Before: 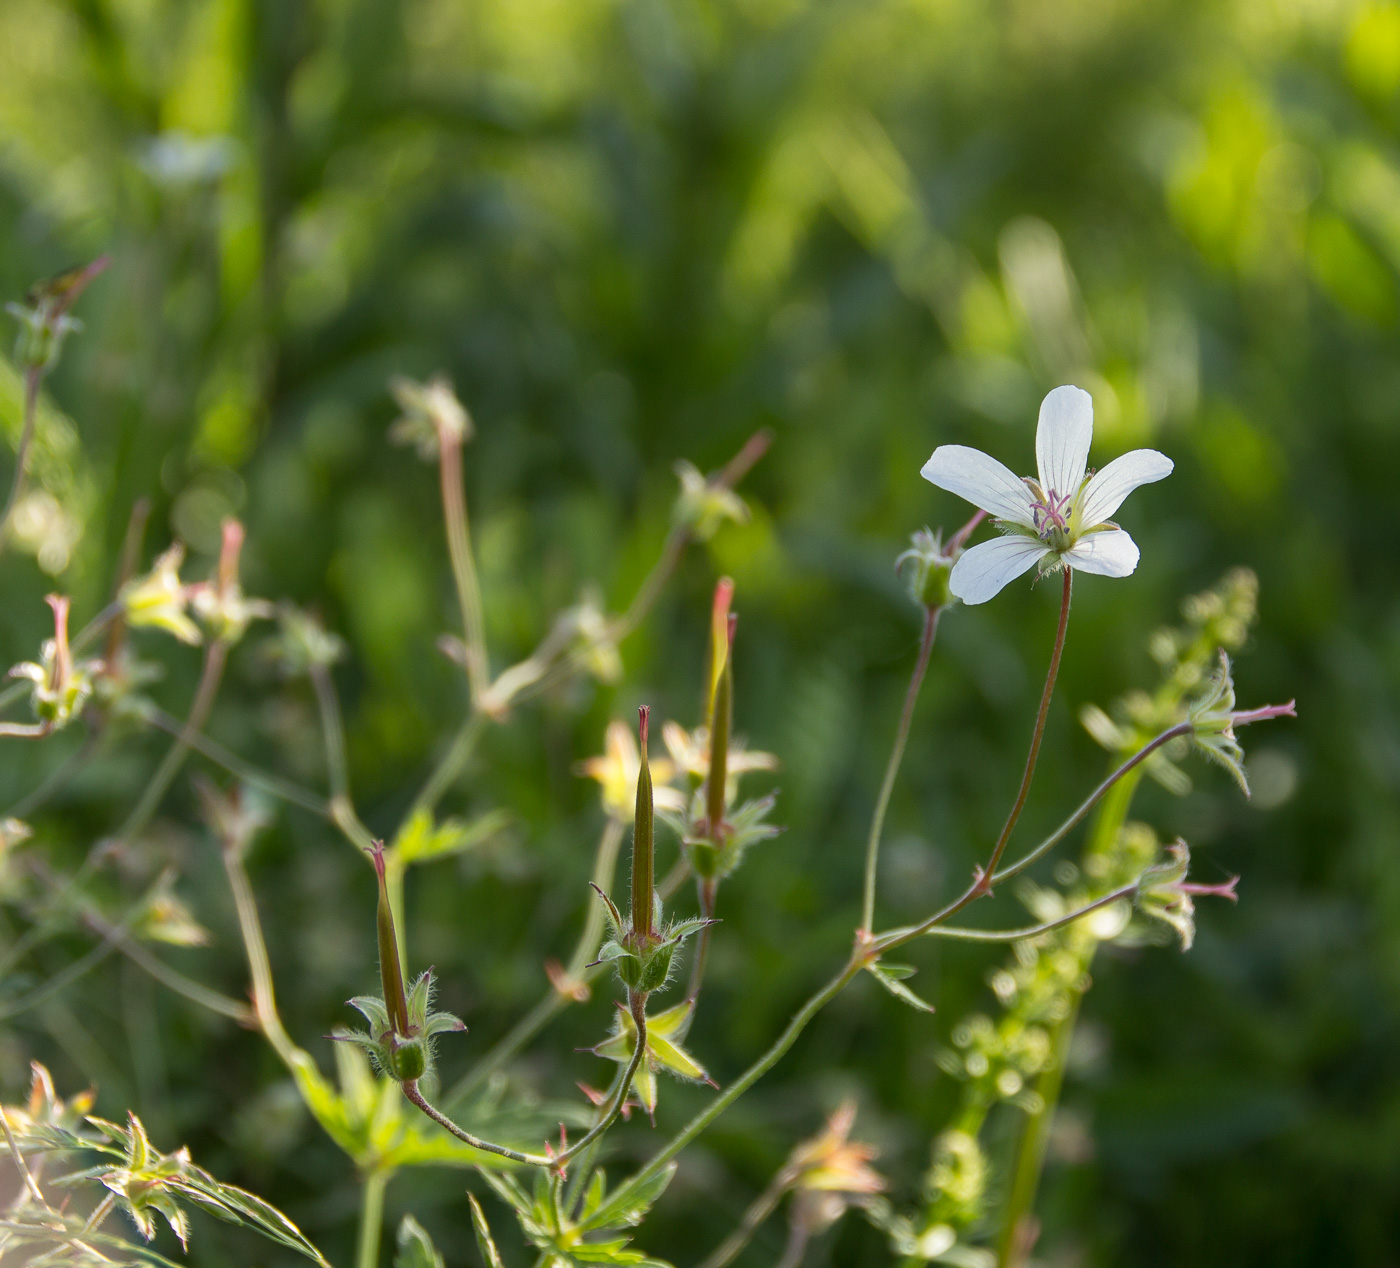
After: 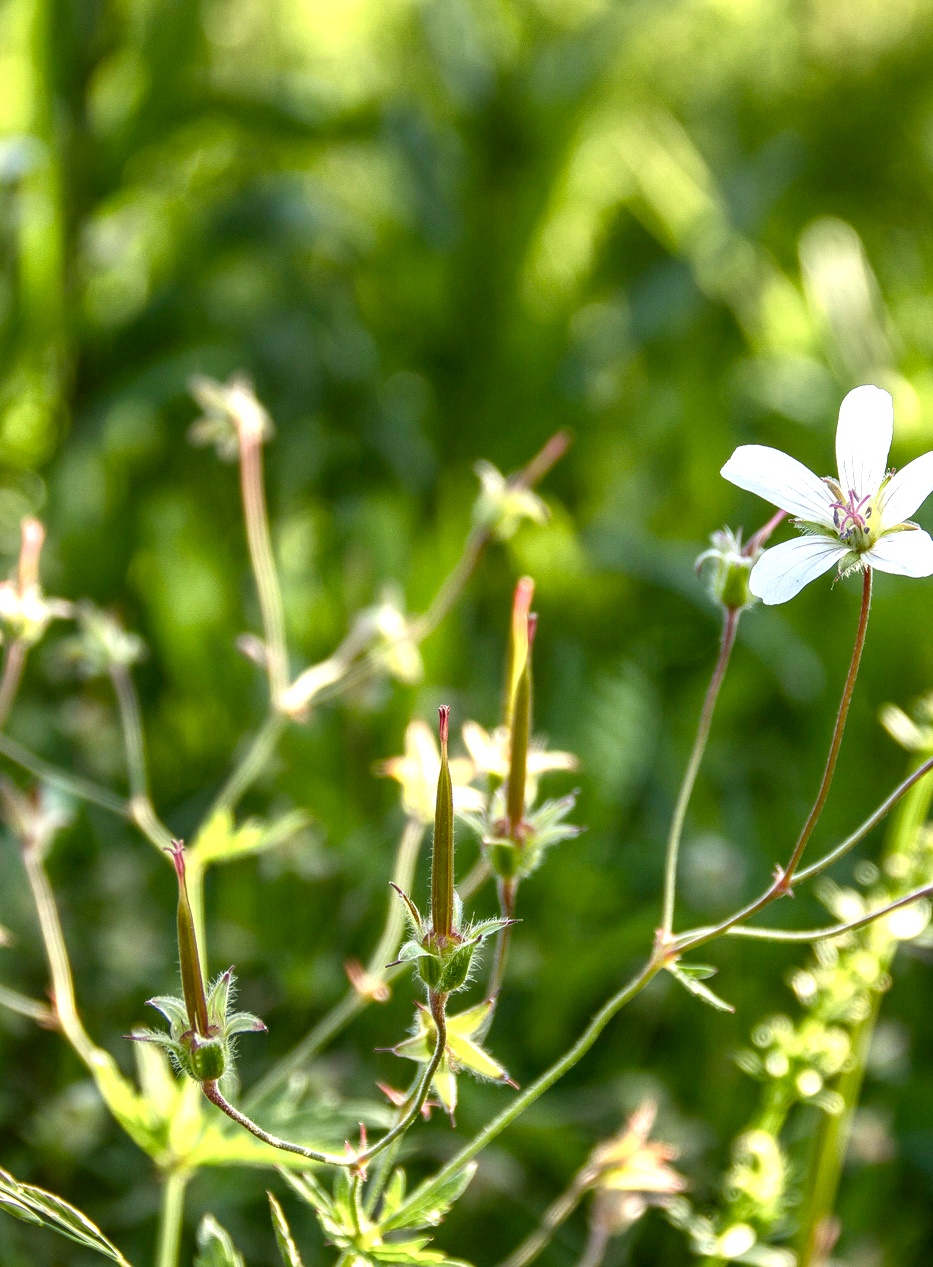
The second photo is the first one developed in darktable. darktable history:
crop and rotate: left 14.385%, right 18.948%
exposure: exposure 0.6 EV, compensate highlight preservation false
color balance rgb: linear chroma grading › shadows 32%, linear chroma grading › global chroma -2%, linear chroma grading › mid-tones 4%, perceptual saturation grading › global saturation -2%, perceptual saturation grading › highlights -8%, perceptual saturation grading › mid-tones 8%, perceptual saturation grading › shadows 4%, perceptual brilliance grading › highlights 8%, perceptual brilliance grading › mid-tones 4%, perceptual brilliance grading › shadows 2%, global vibrance 16%, saturation formula JzAzBz (2021)
local contrast: highlights 25%, detail 150%
